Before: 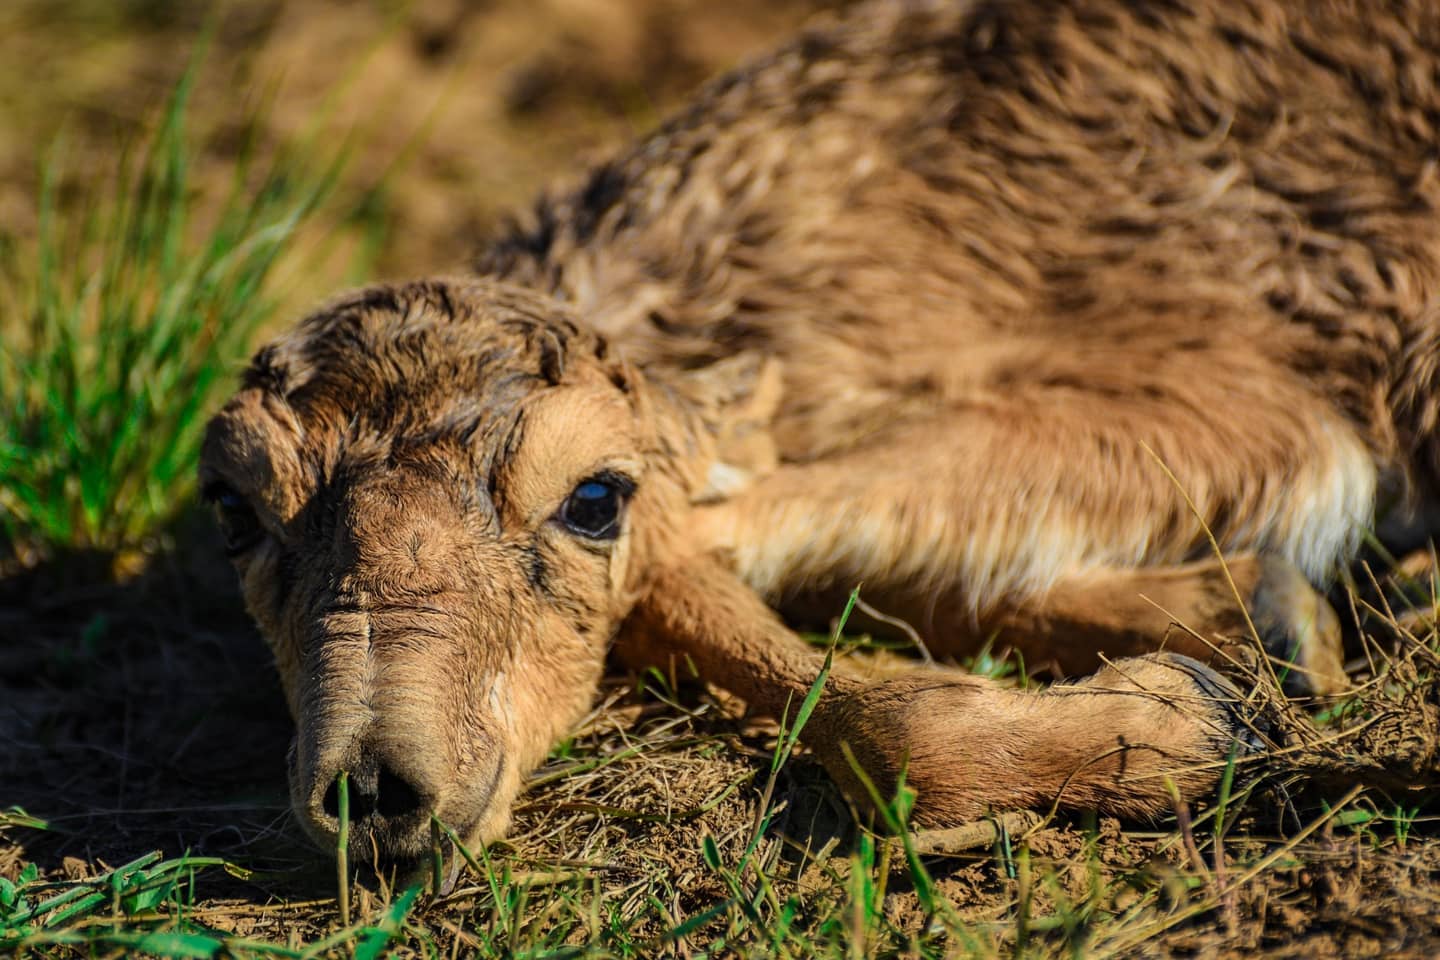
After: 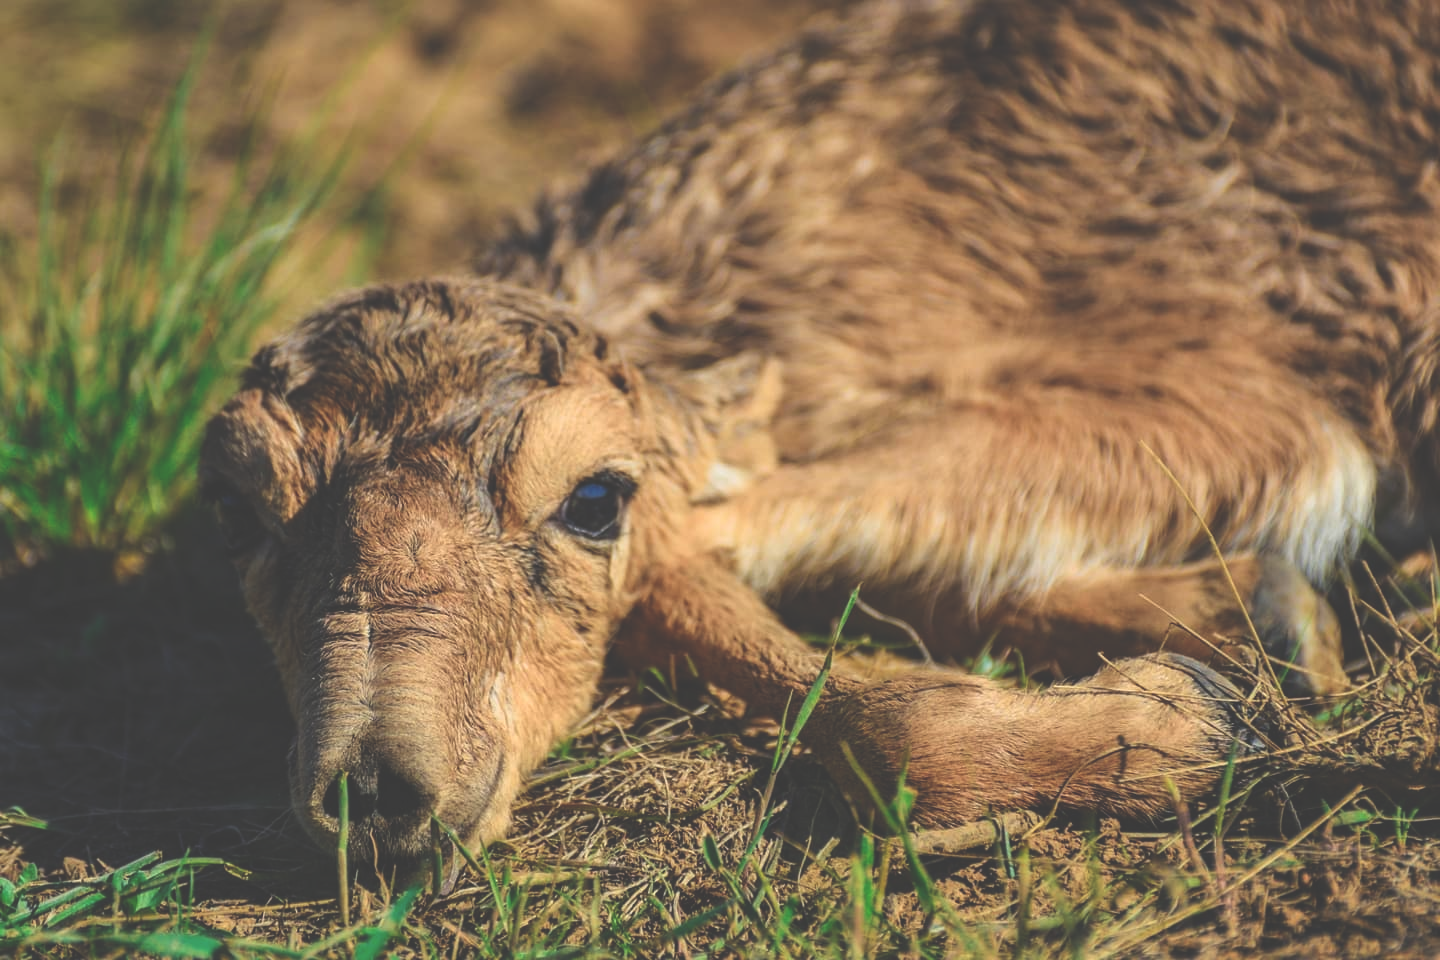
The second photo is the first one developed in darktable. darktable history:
exposure: black level correction -0.042, exposure 0.06 EV, compensate highlight preservation false
